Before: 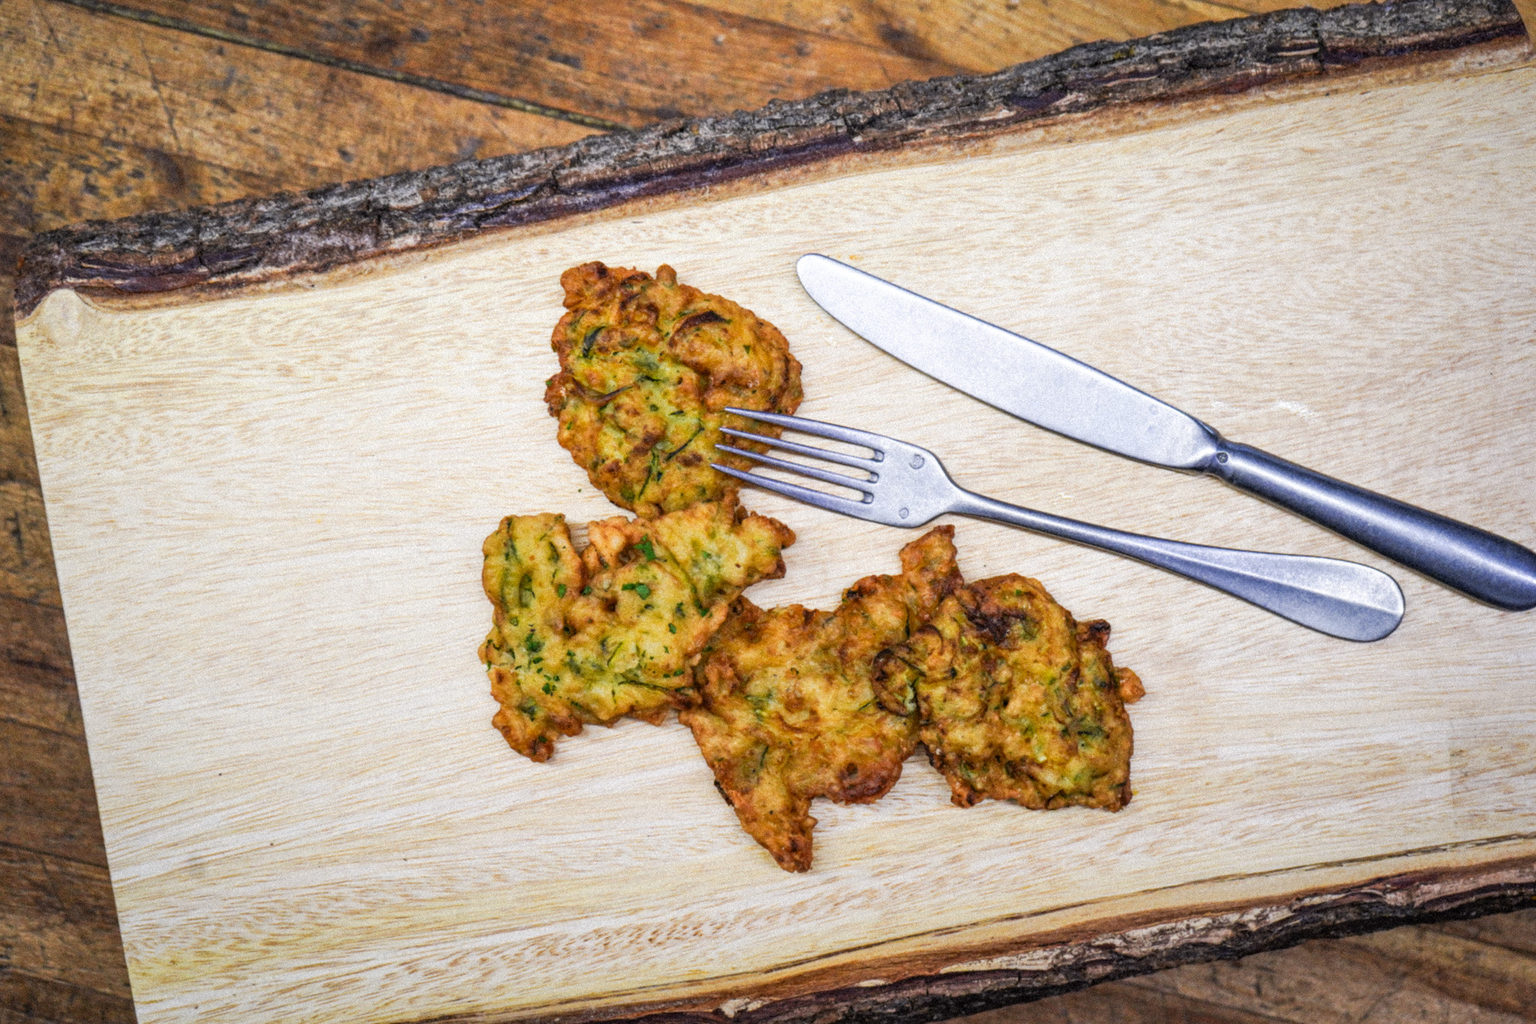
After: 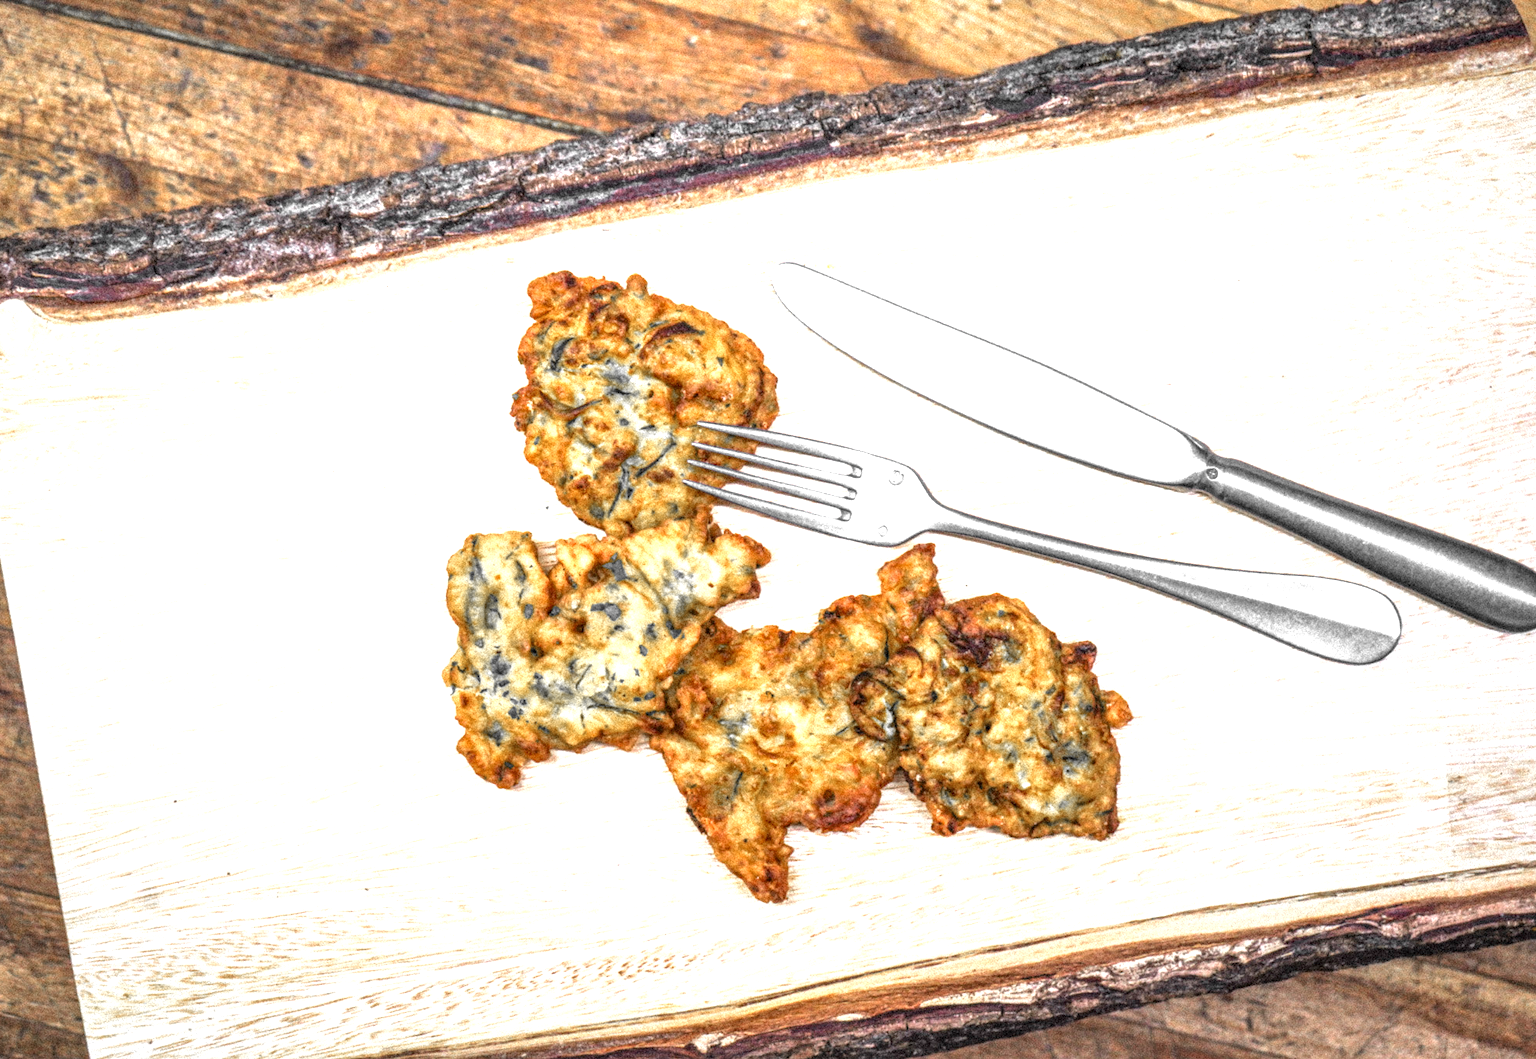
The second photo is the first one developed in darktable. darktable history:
color zones: curves: ch1 [(0, 0.638) (0.193, 0.442) (0.286, 0.15) (0.429, 0.14) (0.571, 0.142) (0.714, 0.154) (0.857, 0.175) (1, 0.638)], mix 41.66%
local contrast: on, module defaults
shadows and highlights: shadows 25.77, highlights -24.33
exposure: black level correction 0, exposure 1.097 EV, compensate exposure bias true, compensate highlight preservation false
crop and rotate: left 3.357%
